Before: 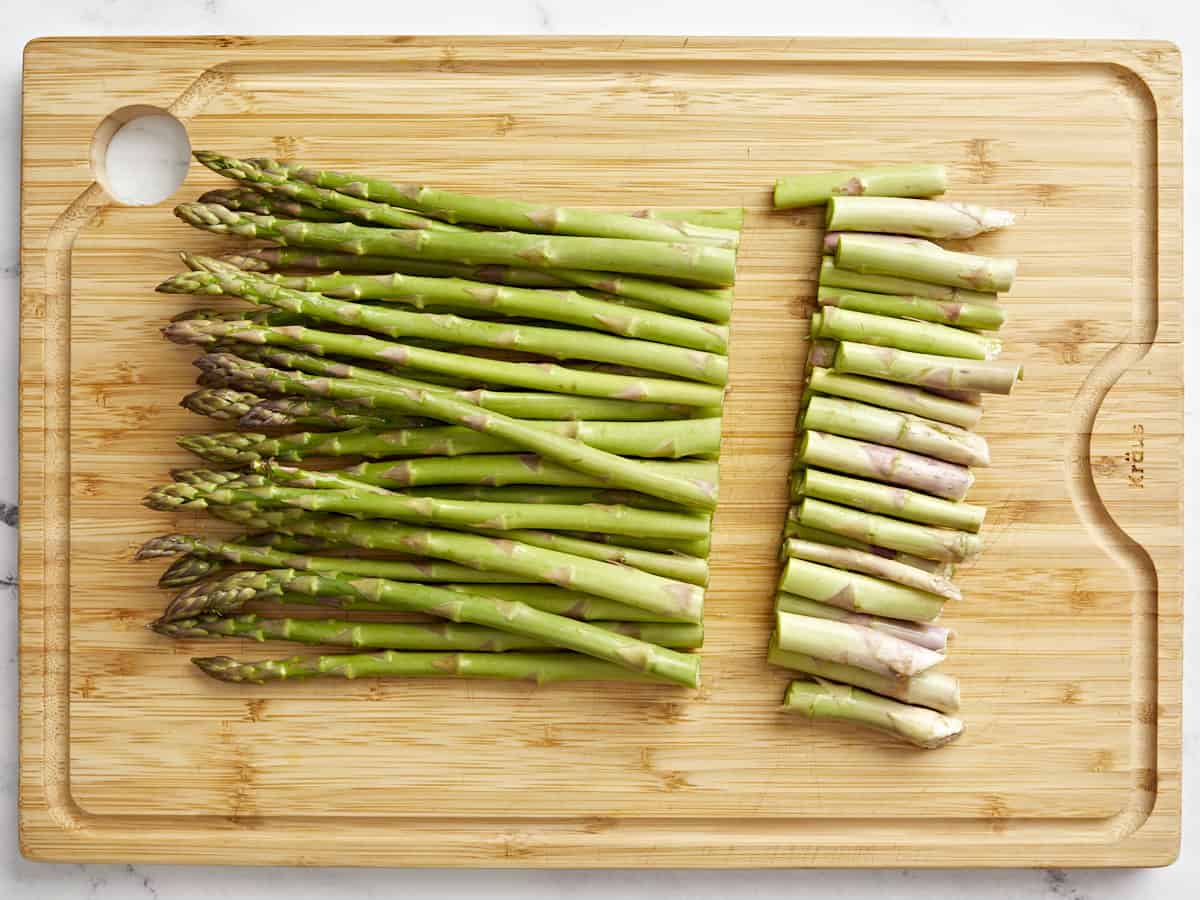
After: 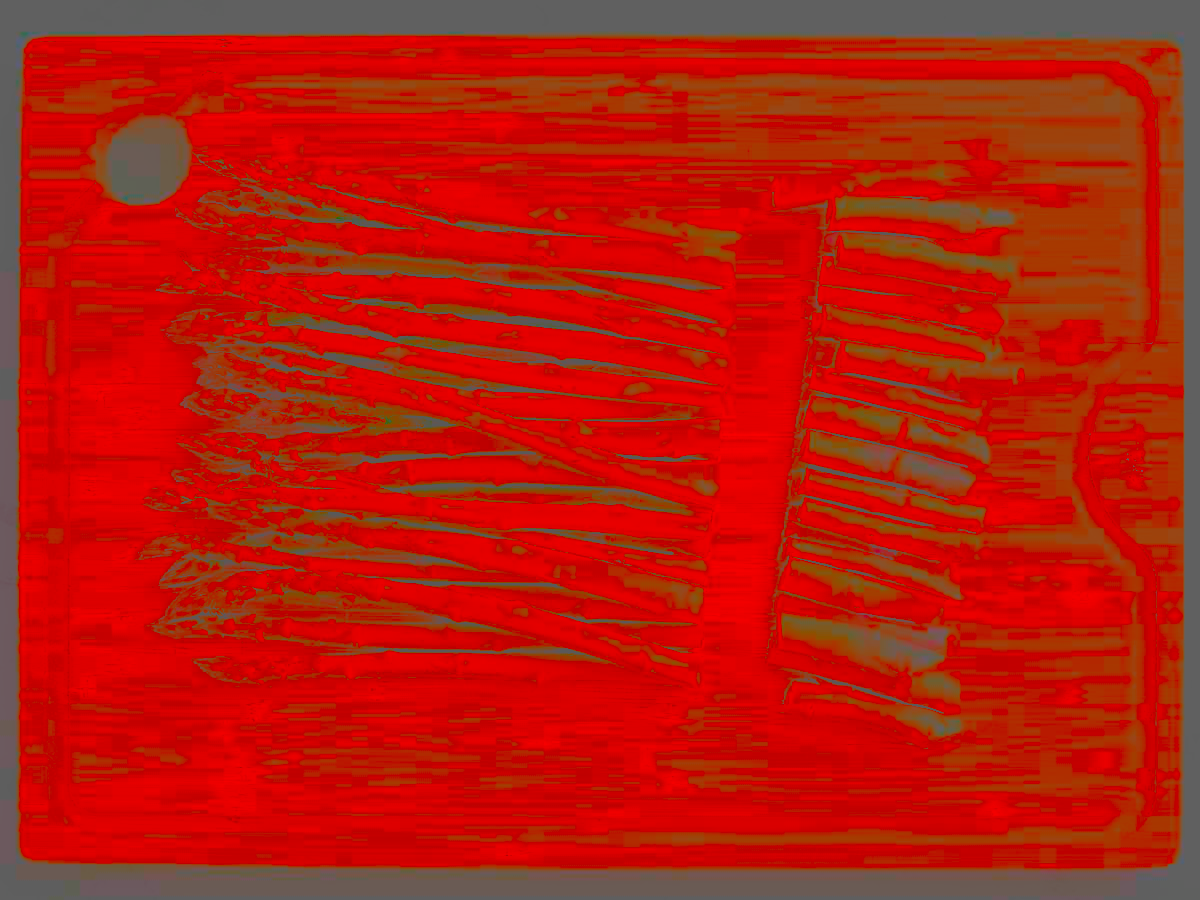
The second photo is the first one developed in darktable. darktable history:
contrast brightness saturation: contrast -0.971, brightness -0.175, saturation 0.737
sharpen: on, module defaults
color zones: curves: ch2 [(0, 0.5) (0.084, 0.497) (0.323, 0.335) (0.4, 0.497) (1, 0.5)]
color balance rgb: power › luminance -3.889%, power › hue 139.81°, linear chroma grading › global chroma 9.735%, perceptual saturation grading › global saturation 25.835%, global vibrance 20%
